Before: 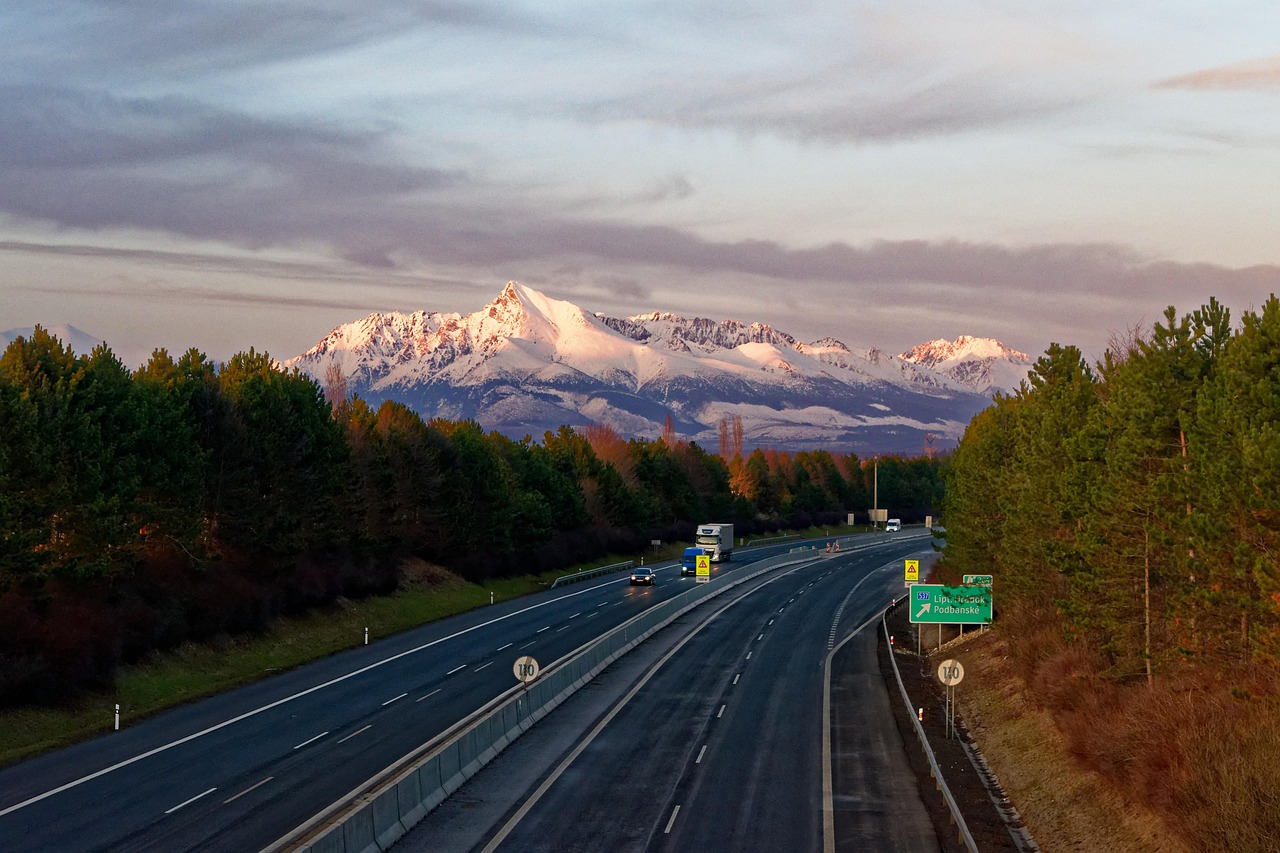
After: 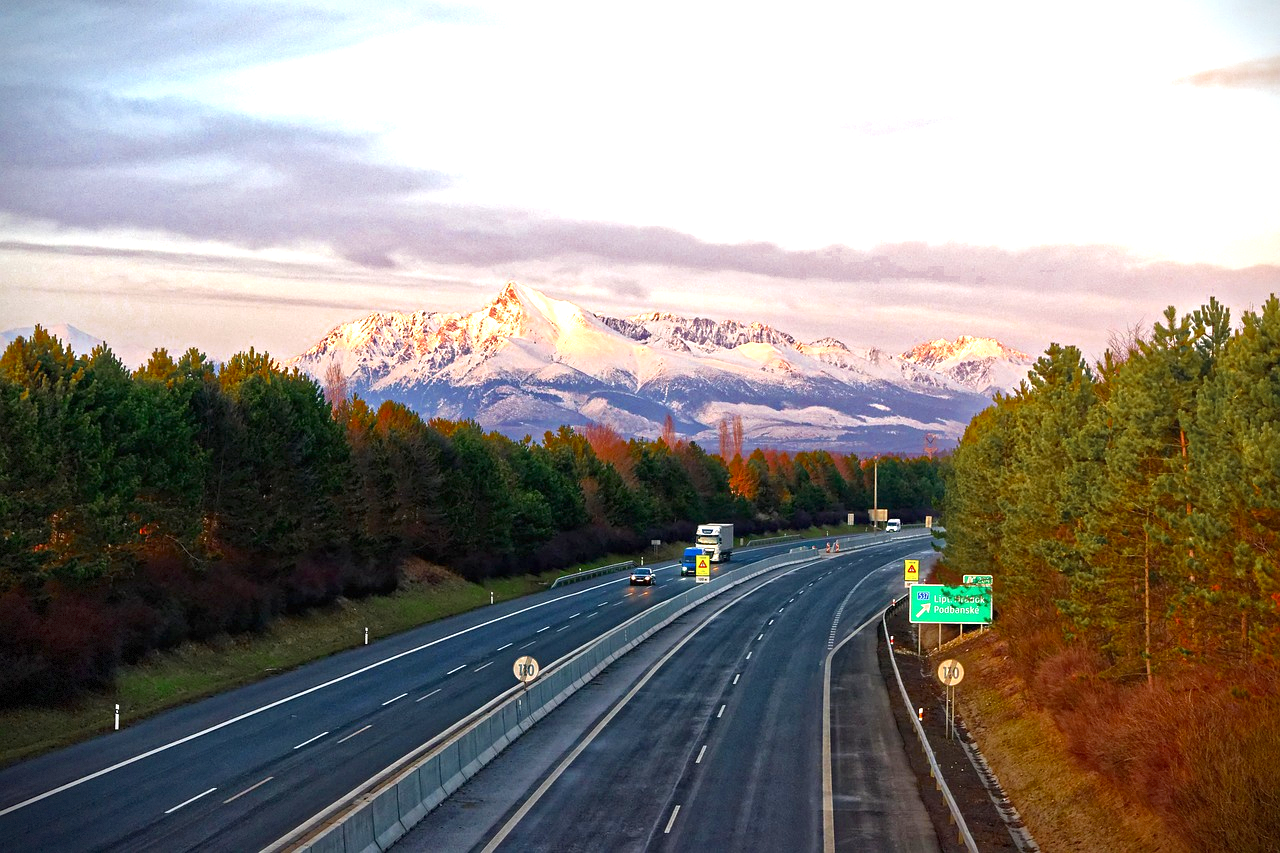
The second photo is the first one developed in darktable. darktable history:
exposure: black level correction 0, exposure 1.375 EV, compensate exposure bias true, compensate highlight preservation false
color zones: curves: ch0 [(0.11, 0.396) (0.195, 0.36) (0.25, 0.5) (0.303, 0.412) (0.357, 0.544) (0.75, 0.5) (0.967, 0.328)]; ch1 [(0, 0.468) (0.112, 0.512) (0.202, 0.6) (0.25, 0.5) (0.307, 0.352) (0.357, 0.544) (0.75, 0.5) (0.963, 0.524)]
vignetting: fall-off start 88.66%, fall-off radius 43.96%, brightness -0.647, saturation -0.013, width/height ratio 1.154, dithering 8-bit output
